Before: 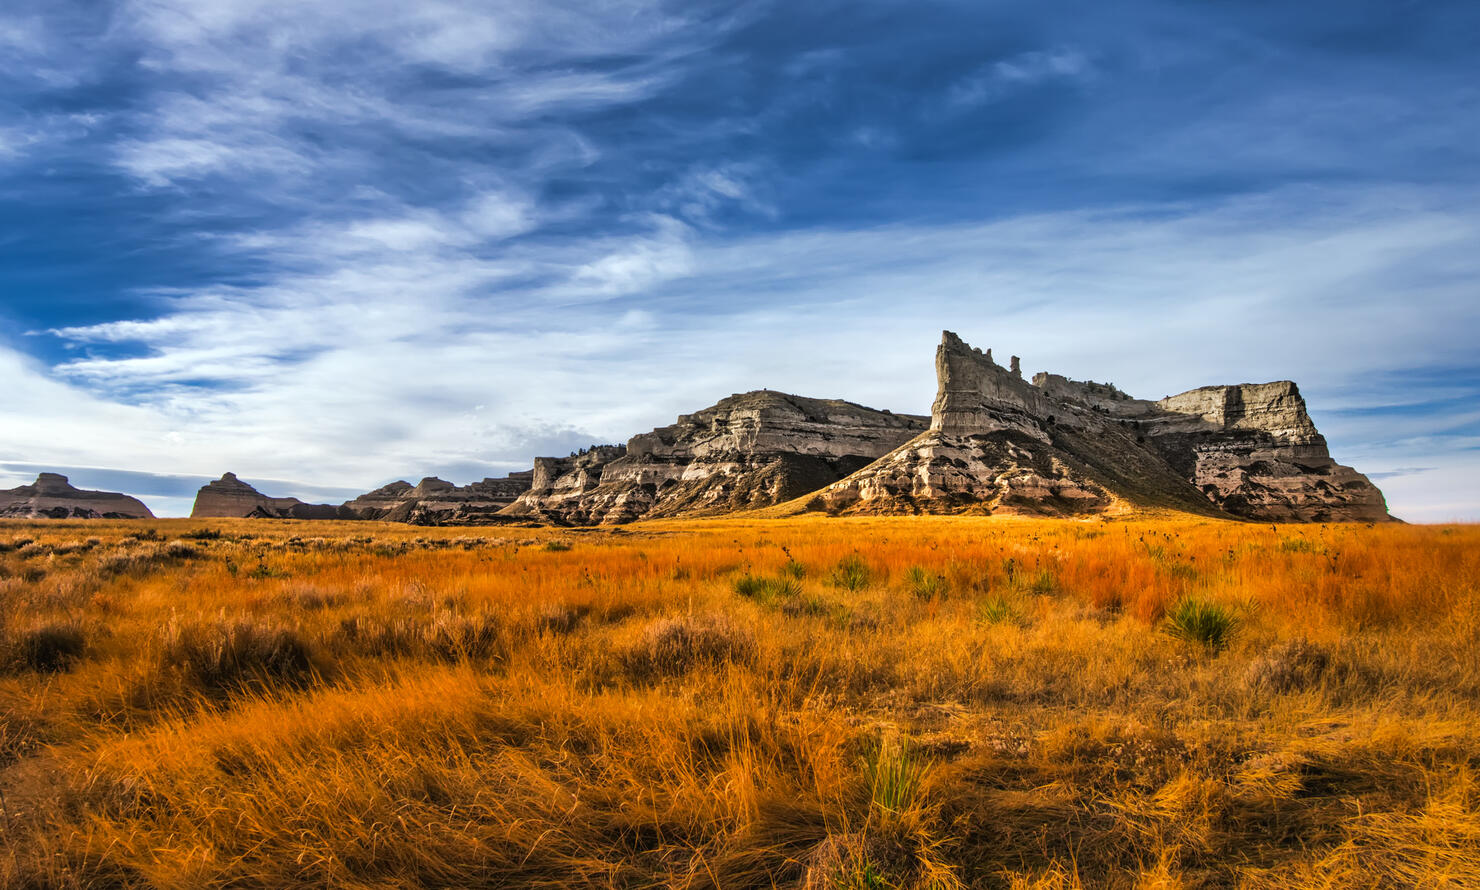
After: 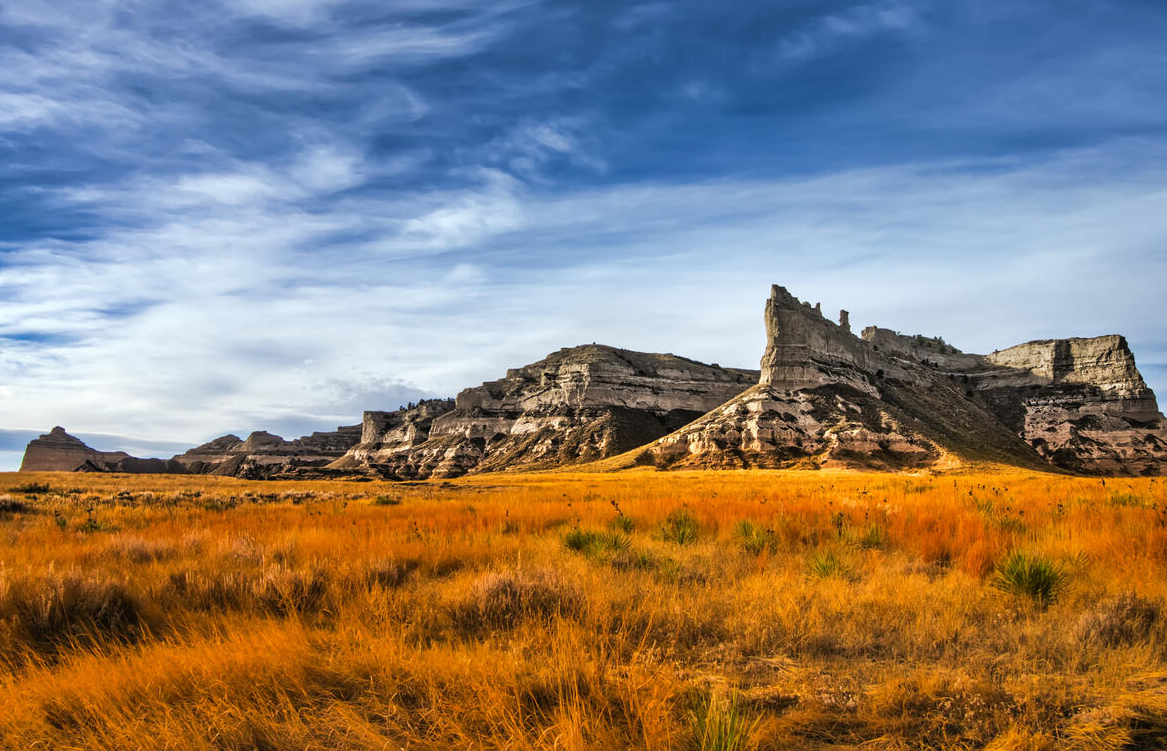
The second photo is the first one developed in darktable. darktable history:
crop: left 11.561%, top 5.187%, right 9.586%, bottom 10.363%
